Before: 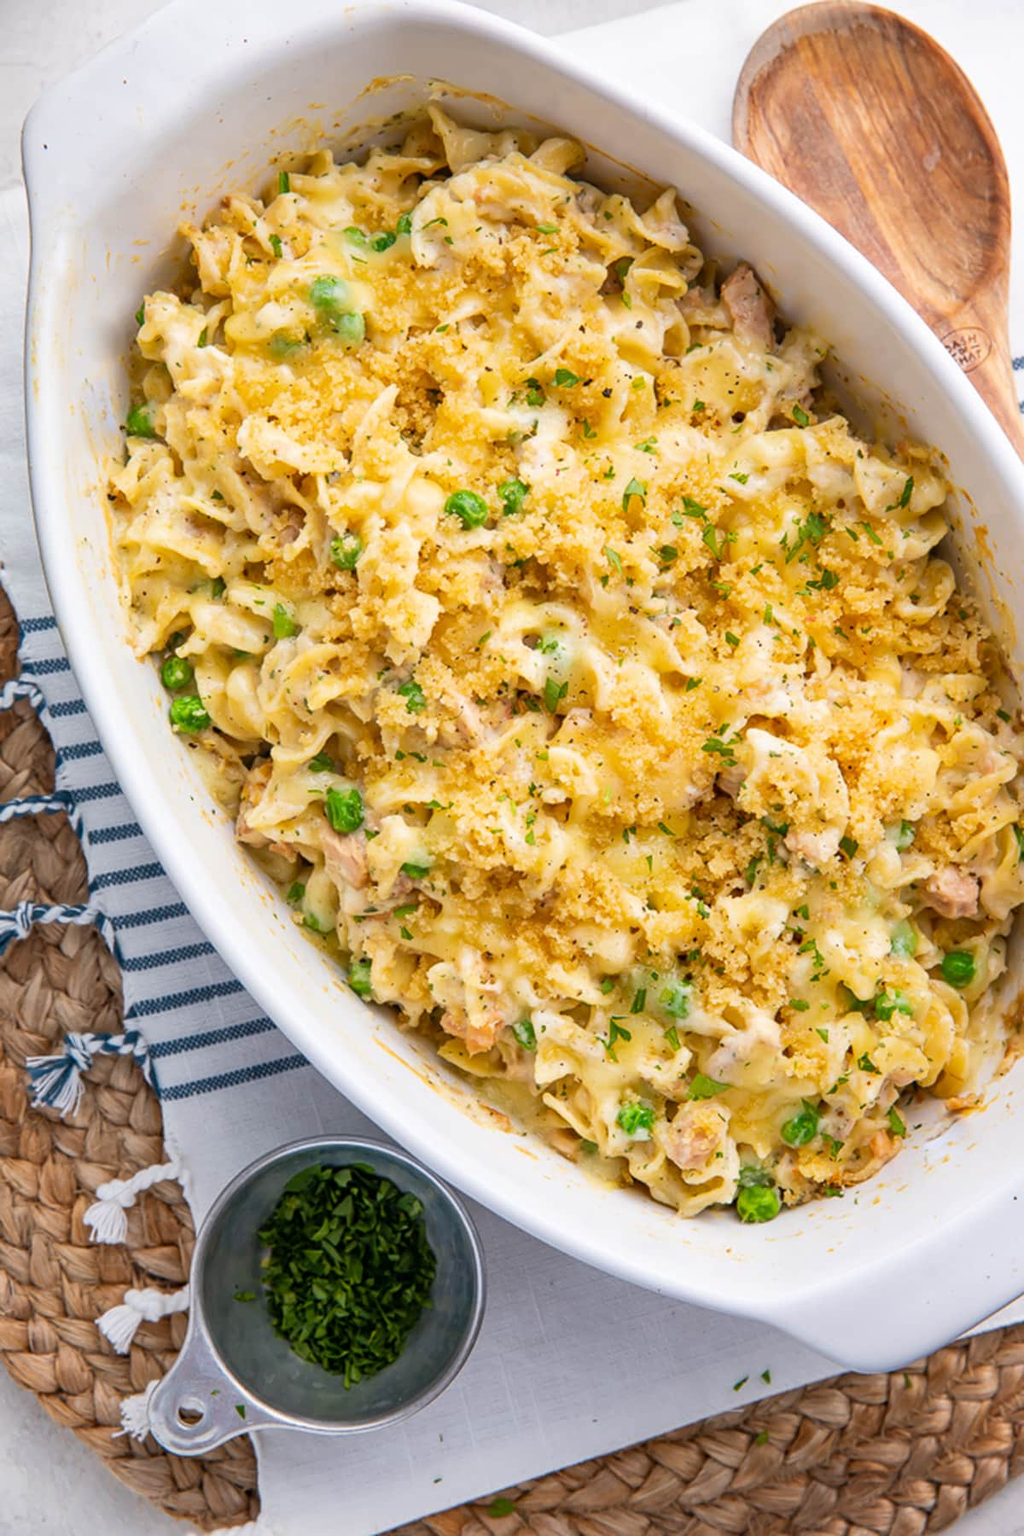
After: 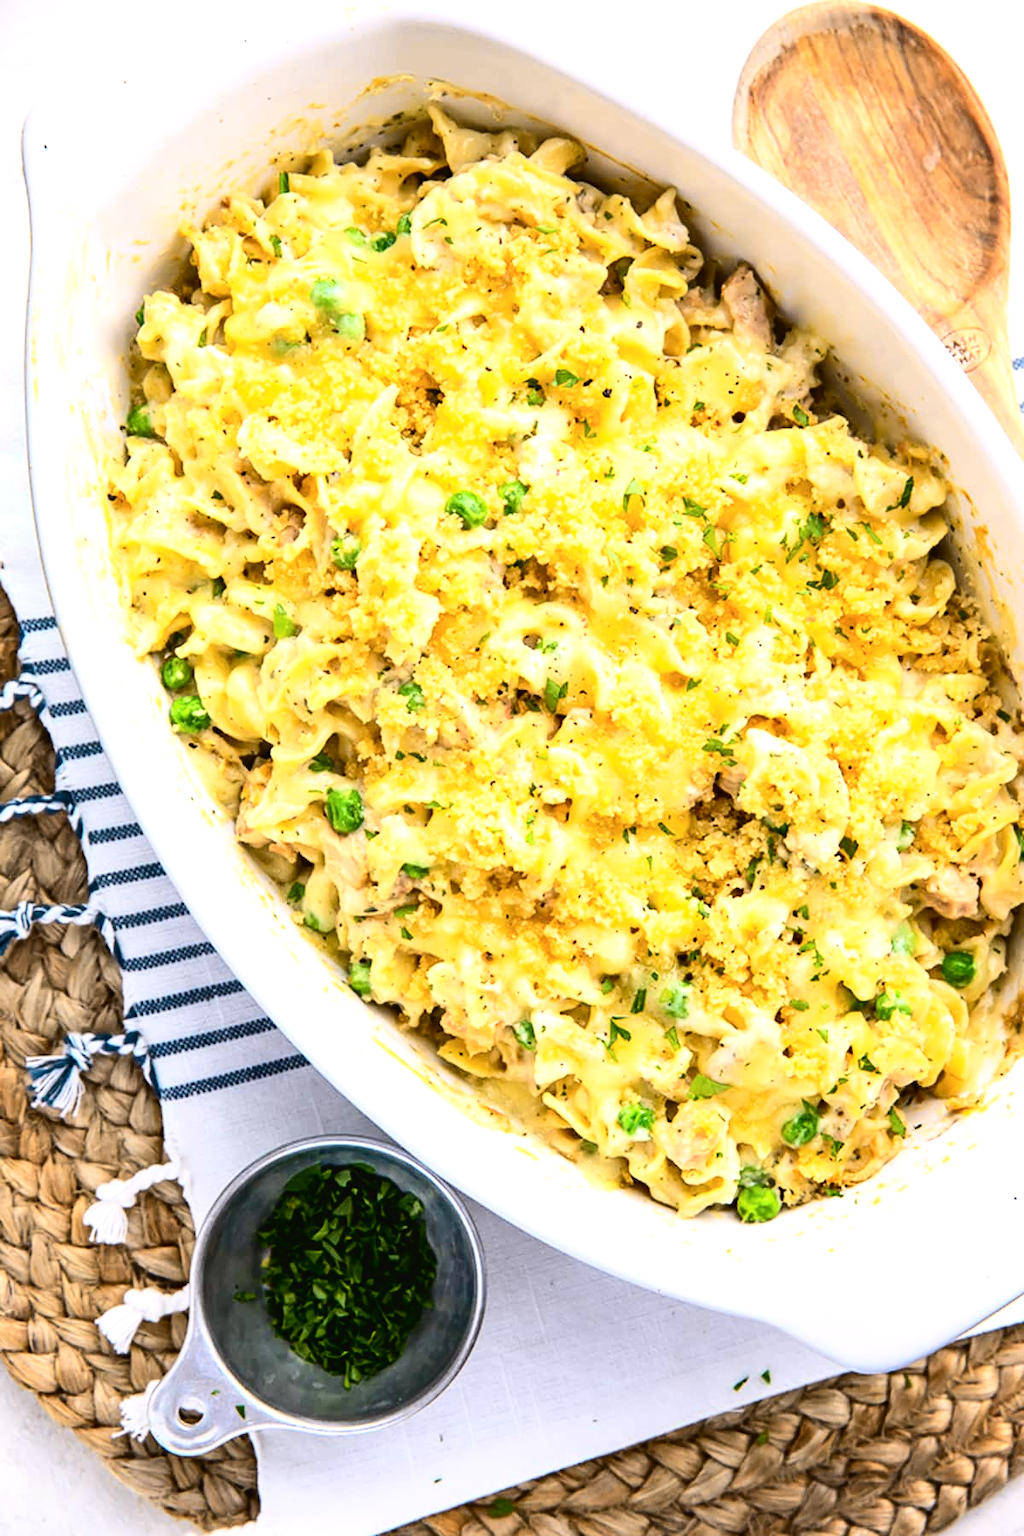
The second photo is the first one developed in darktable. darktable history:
tone equalizer: -8 EV -0.75 EV, -7 EV -0.7 EV, -6 EV -0.6 EV, -5 EV -0.4 EV, -3 EV 0.4 EV, -2 EV 0.6 EV, -1 EV 0.7 EV, +0 EV 0.75 EV, edges refinement/feathering 500, mask exposure compensation -1.57 EV, preserve details no
tone curve: curves: ch0 [(0, 0.023) (0.087, 0.065) (0.184, 0.168) (0.45, 0.54) (0.57, 0.683) (0.722, 0.825) (0.877, 0.948) (1, 1)]; ch1 [(0, 0) (0.388, 0.369) (0.45, 0.43) (0.505, 0.509) (0.534, 0.528) (0.657, 0.655) (1, 1)]; ch2 [(0, 0) (0.314, 0.223) (0.427, 0.405) (0.5, 0.5) (0.55, 0.566) (0.625, 0.657) (1, 1)], color space Lab, independent channels, preserve colors none
